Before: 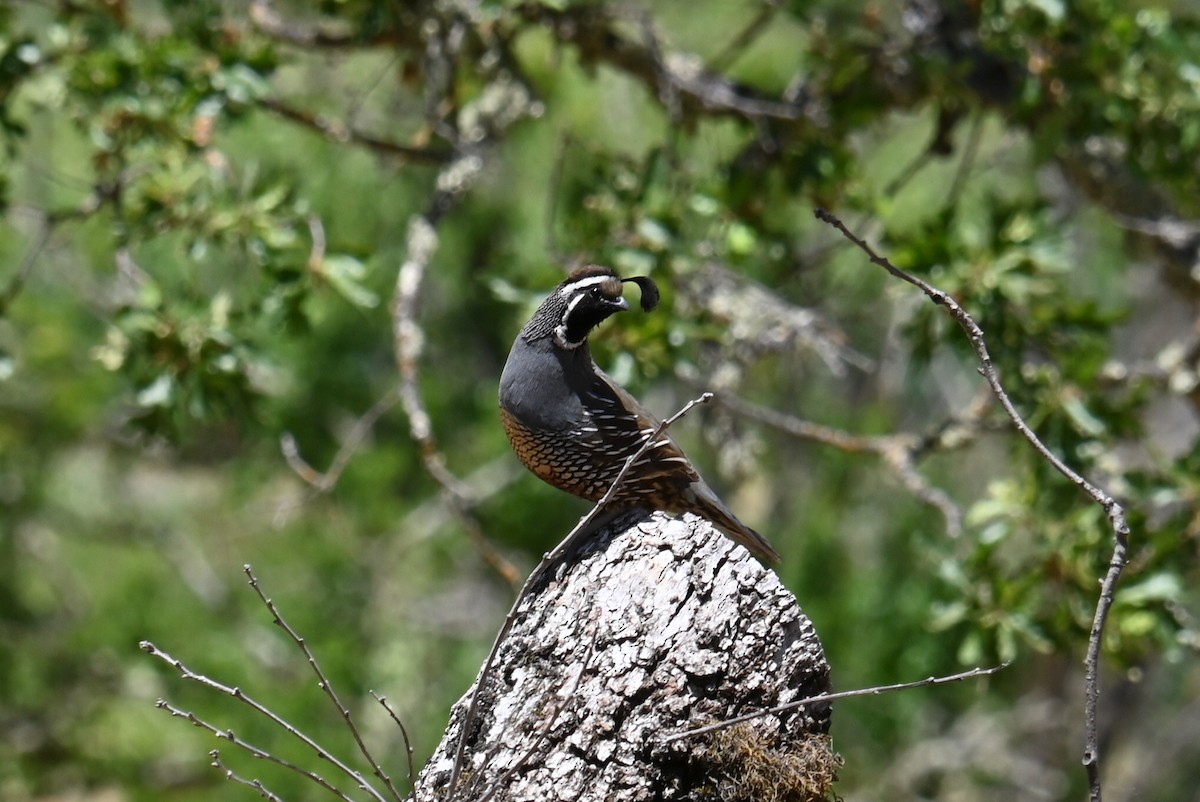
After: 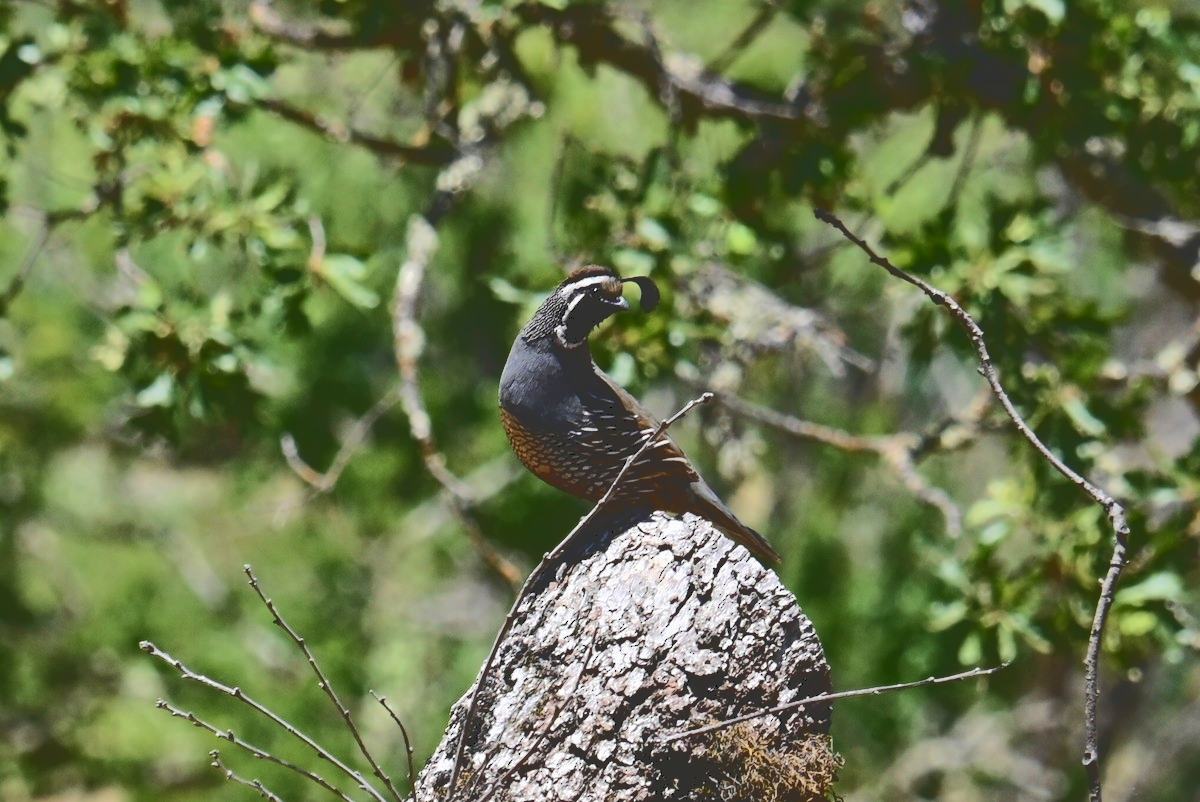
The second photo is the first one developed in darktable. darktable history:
tone curve: curves: ch0 [(0, 0) (0.003, 0.198) (0.011, 0.198) (0.025, 0.198) (0.044, 0.198) (0.069, 0.201) (0.1, 0.202) (0.136, 0.207) (0.177, 0.212) (0.224, 0.222) (0.277, 0.27) (0.335, 0.332) (0.399, 0.422) (0.468, 0.542) (0.543, 0.626) (0.623, 0.698) (0.709, 0.764) (0.801, 0.82) (0.898, 0.863) (1, 1)], color space Lab, independent channels, preserve colors none
velvia: on, module defaults
